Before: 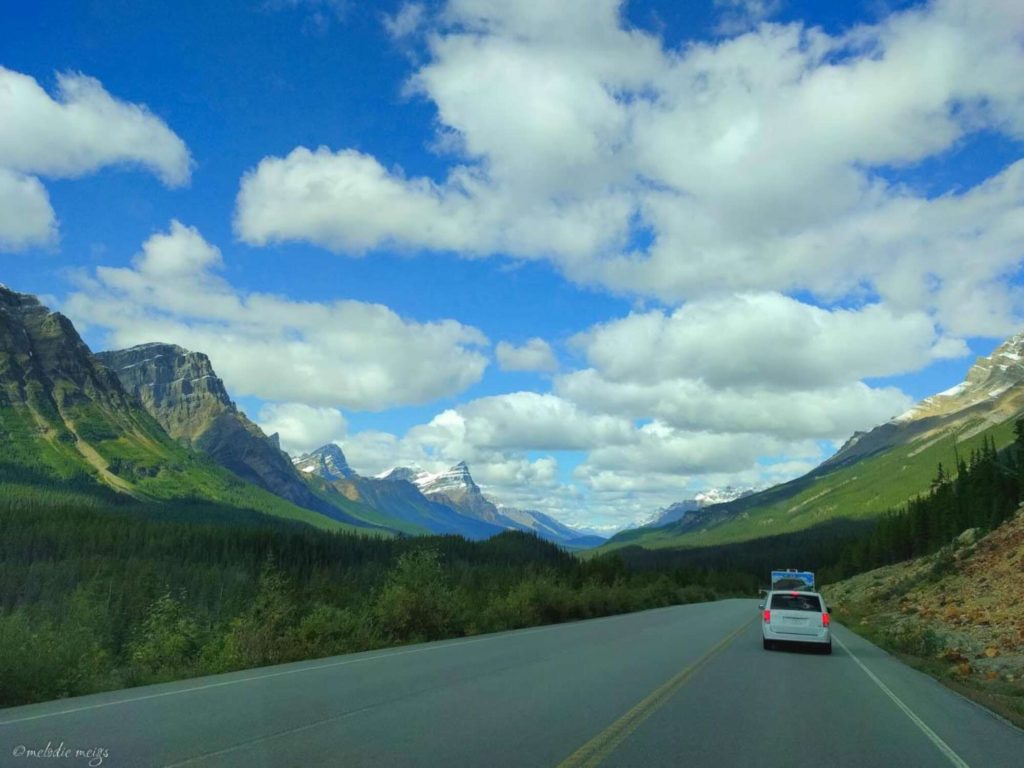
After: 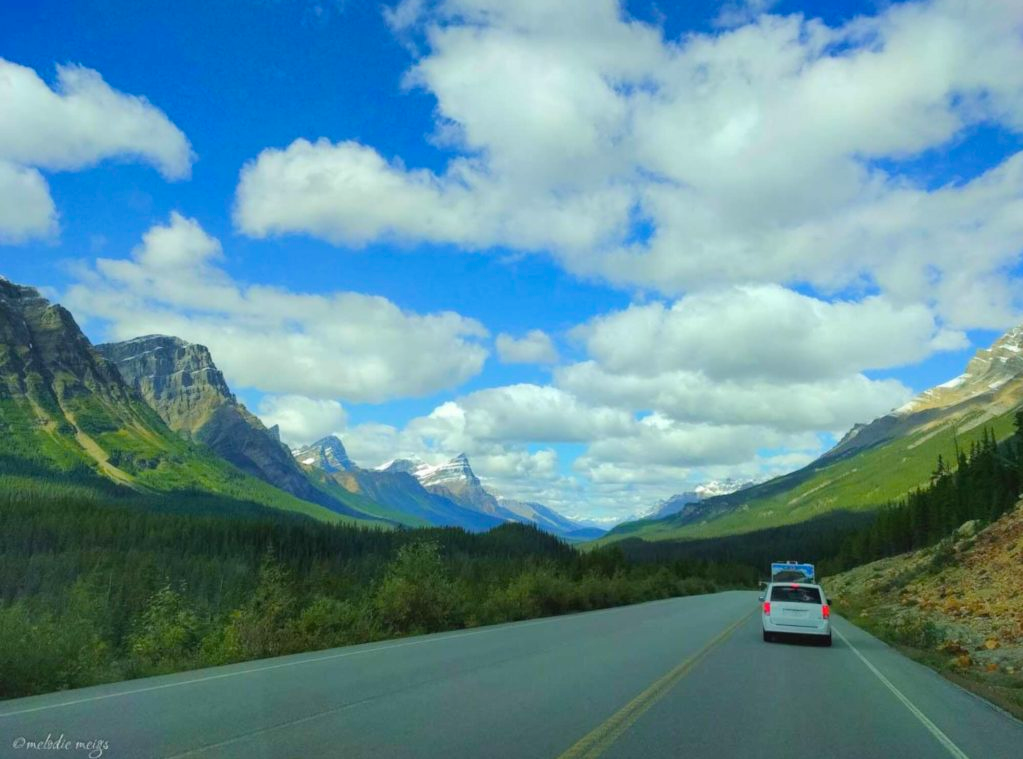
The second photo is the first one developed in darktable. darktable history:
contrast brightness saturation: saturation -0.17
color balance rgb: perceptual saturation grading › global saturation 25%, perceptual brilliance grading › mid-tones 10%, perceptual brilliance grading › shadows 15%, global vibrance 20%
crop: top 1.049%, right 0.001%
